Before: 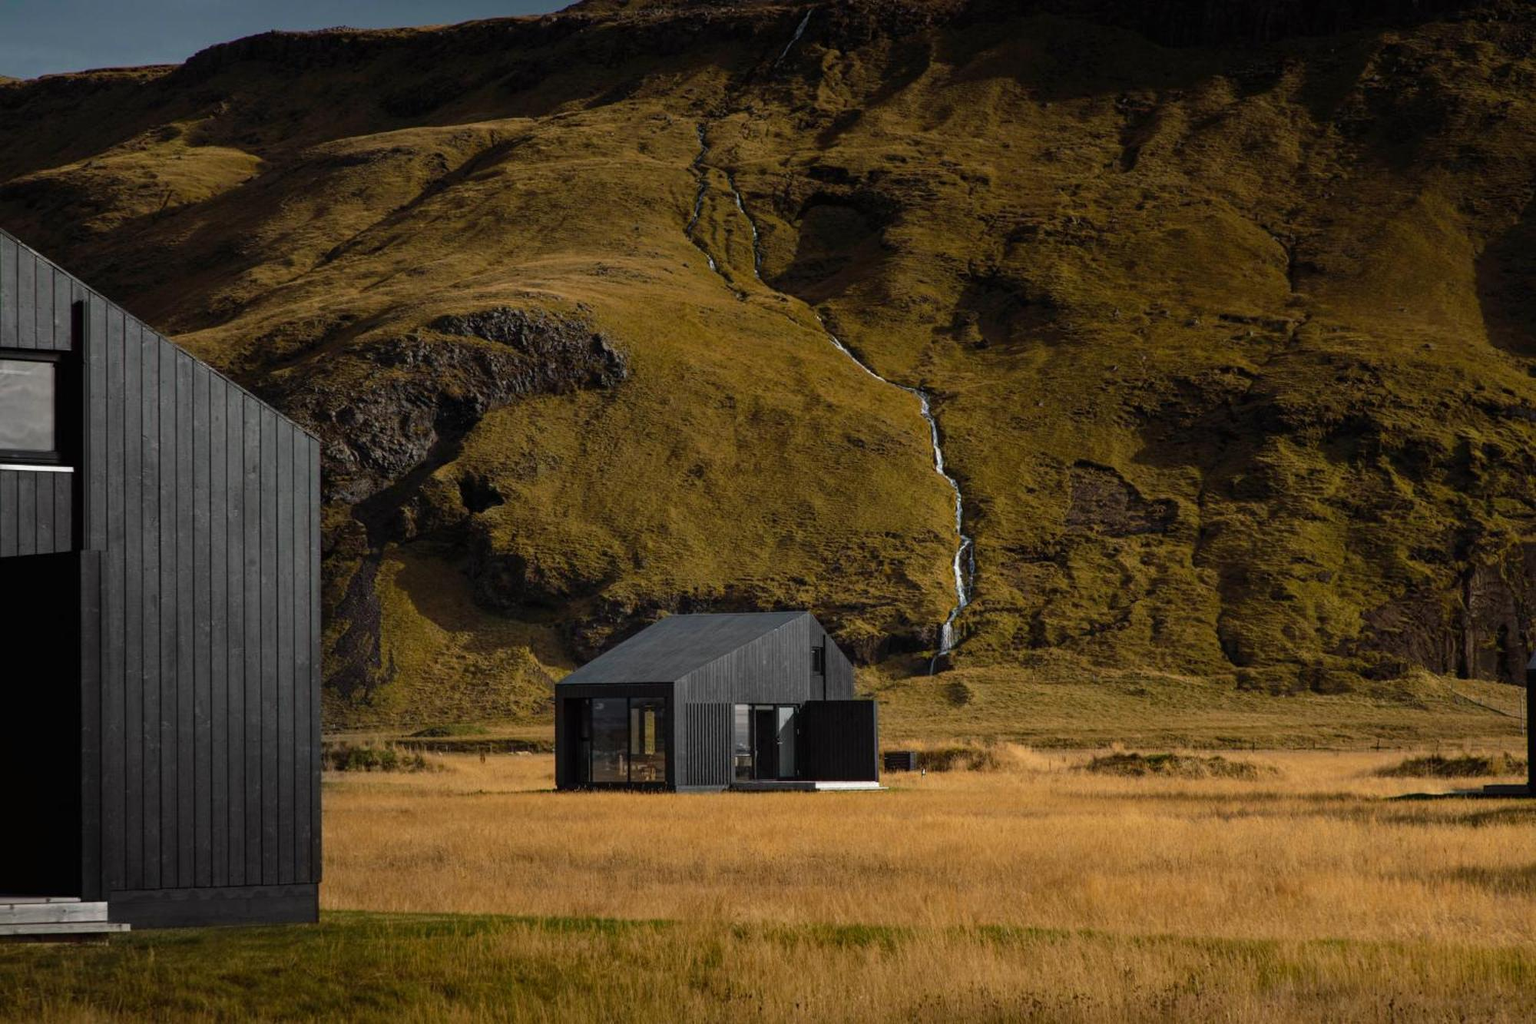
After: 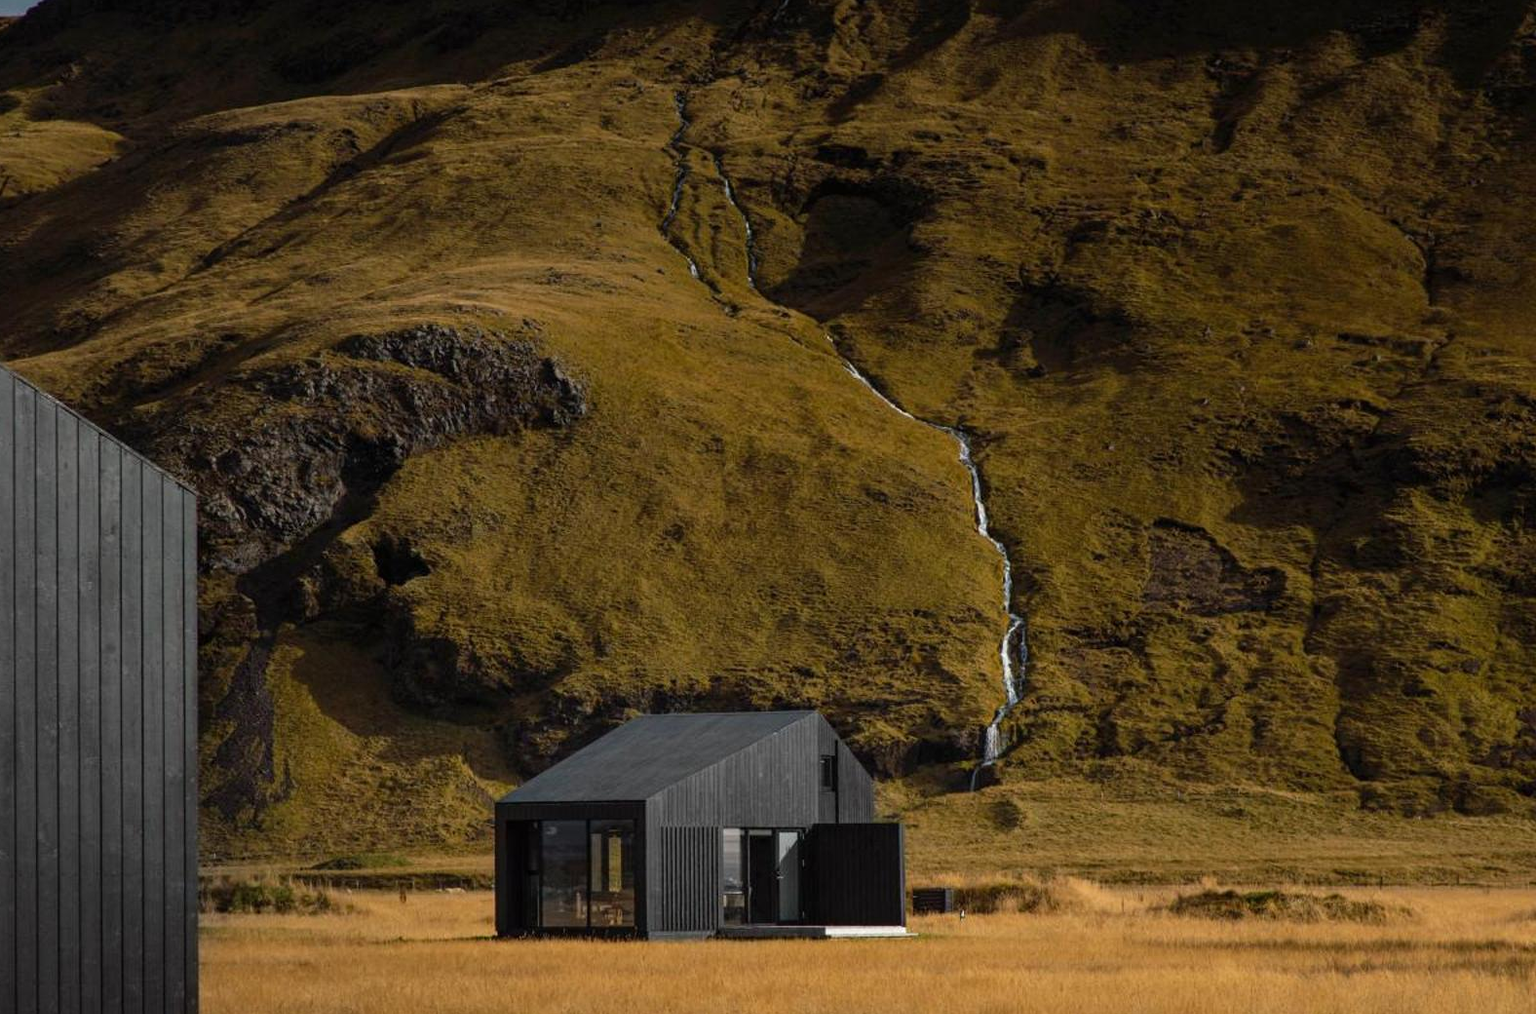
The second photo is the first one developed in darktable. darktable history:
crop and rotate: left 10.77%, top 5.1%, right 10.41%, bottom 16.76%
